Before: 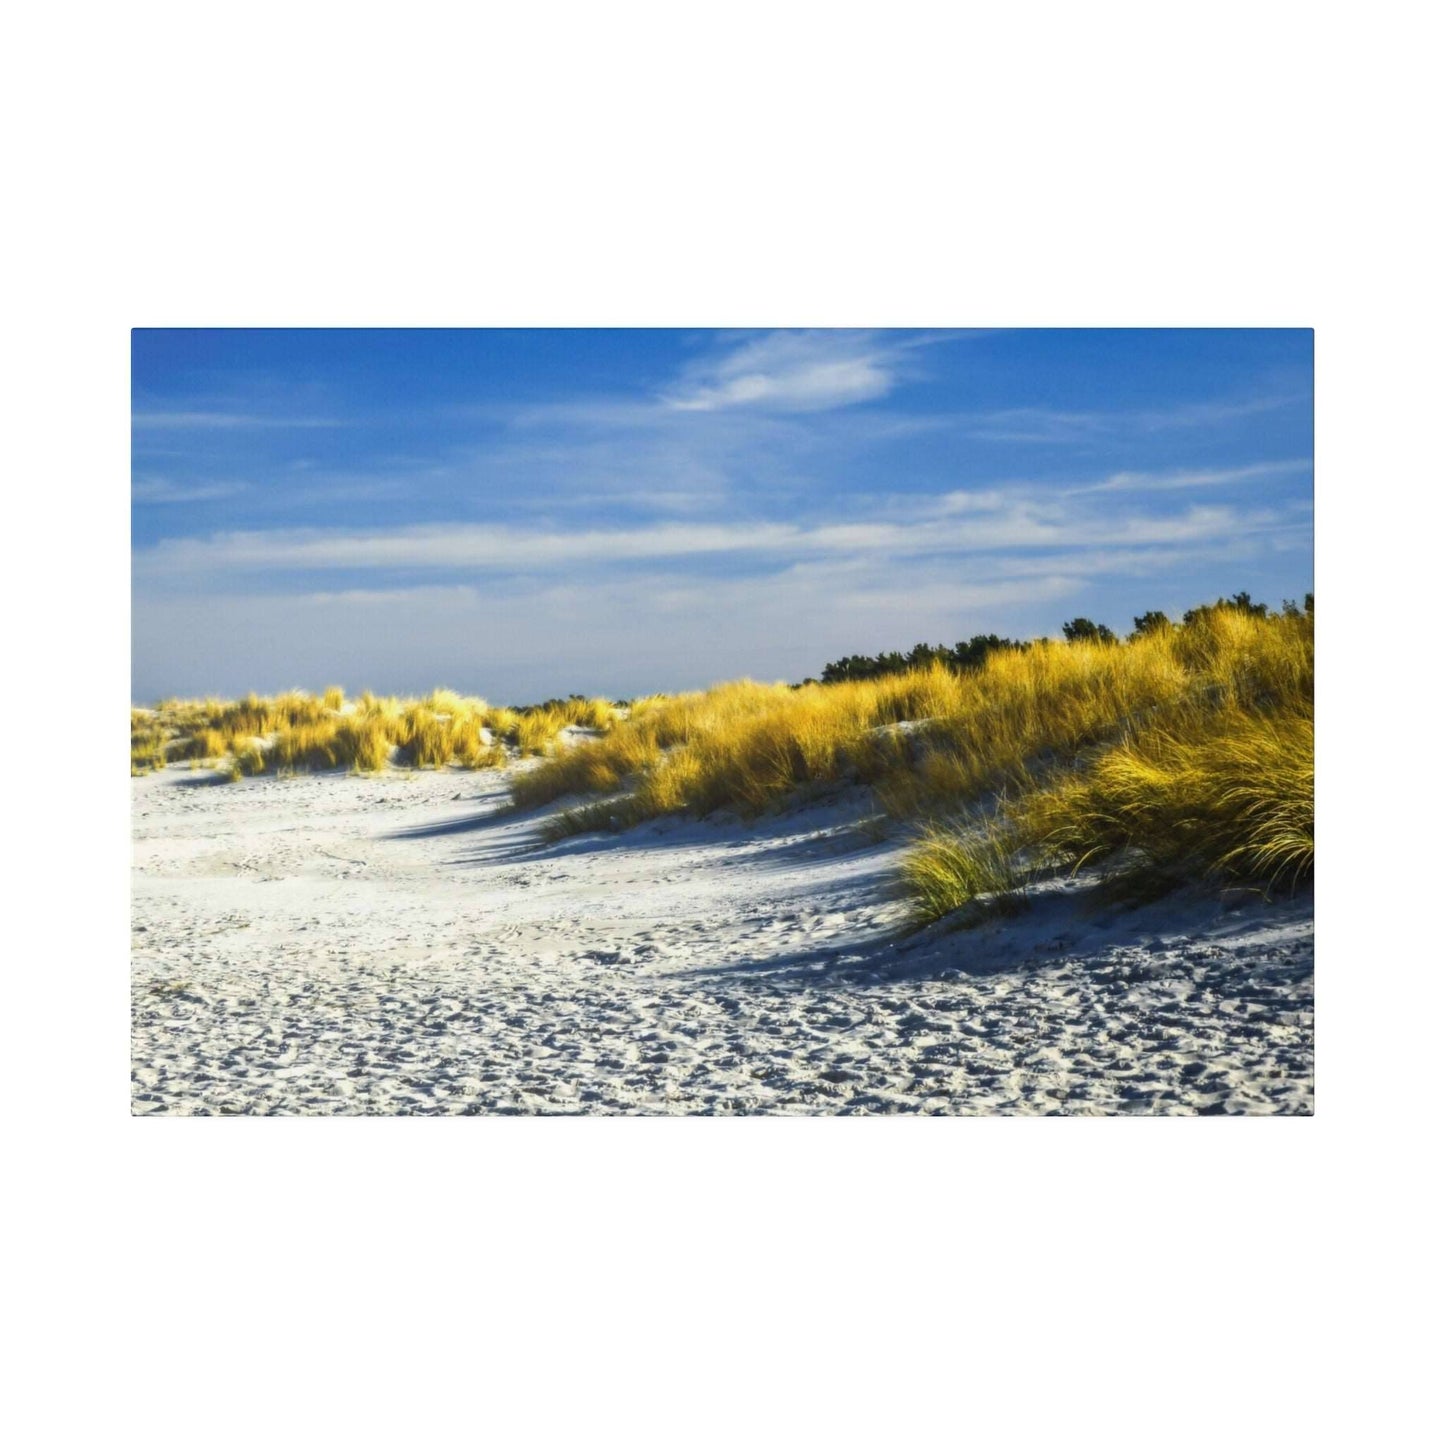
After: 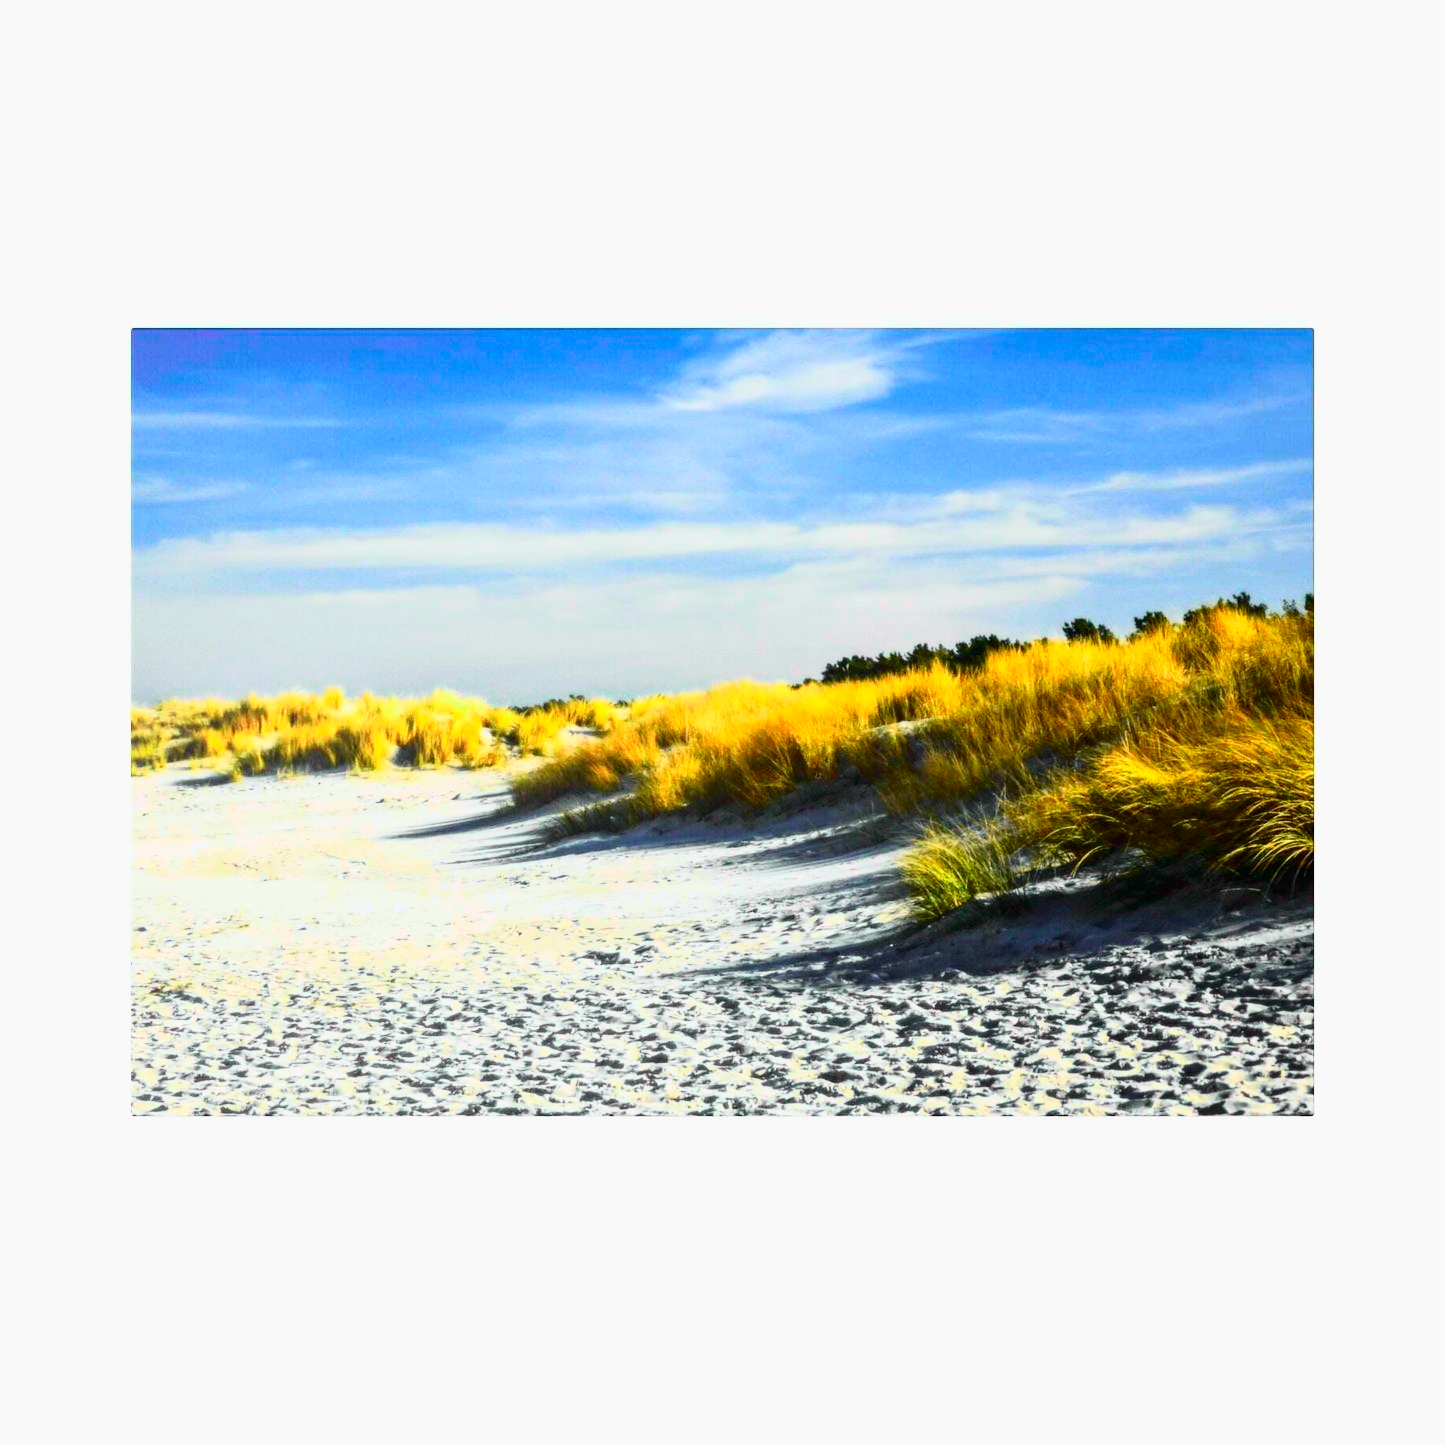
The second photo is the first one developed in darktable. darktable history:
contrast brightness saturation: contrast 0.24, brightness 0.09
tone curve: curves: ch0 [(0, 0) (0.062, 0.023) (0.168, 0.142) (0.359, 0.419) (0.469, 0.544) (0.634, 0.722) (0.839, 0.909) (0.998, 0.978)]; ch1 [(0, 0) (0.437, 0.408) (0.472, 0.47) (0.502, 0.504) (0.527, 0.546) (0.568, 0.619) (0.608, 0.665) (0.669, 0.748) (0.859, 0.899) (1, 1)]; ch2 [(0, 0) (0.33, 0.301) (0.421, 0.443) (0.473, 0.498) (0.509, 0.5) (0.535, 0.564) (0.575, 0.625) (0.608, 0.667) (1, 1)], color space Lab, independent channels, preserve colors none
color contrast: green-magenta contrast 1.73, blue-yellow contrast 1.15
